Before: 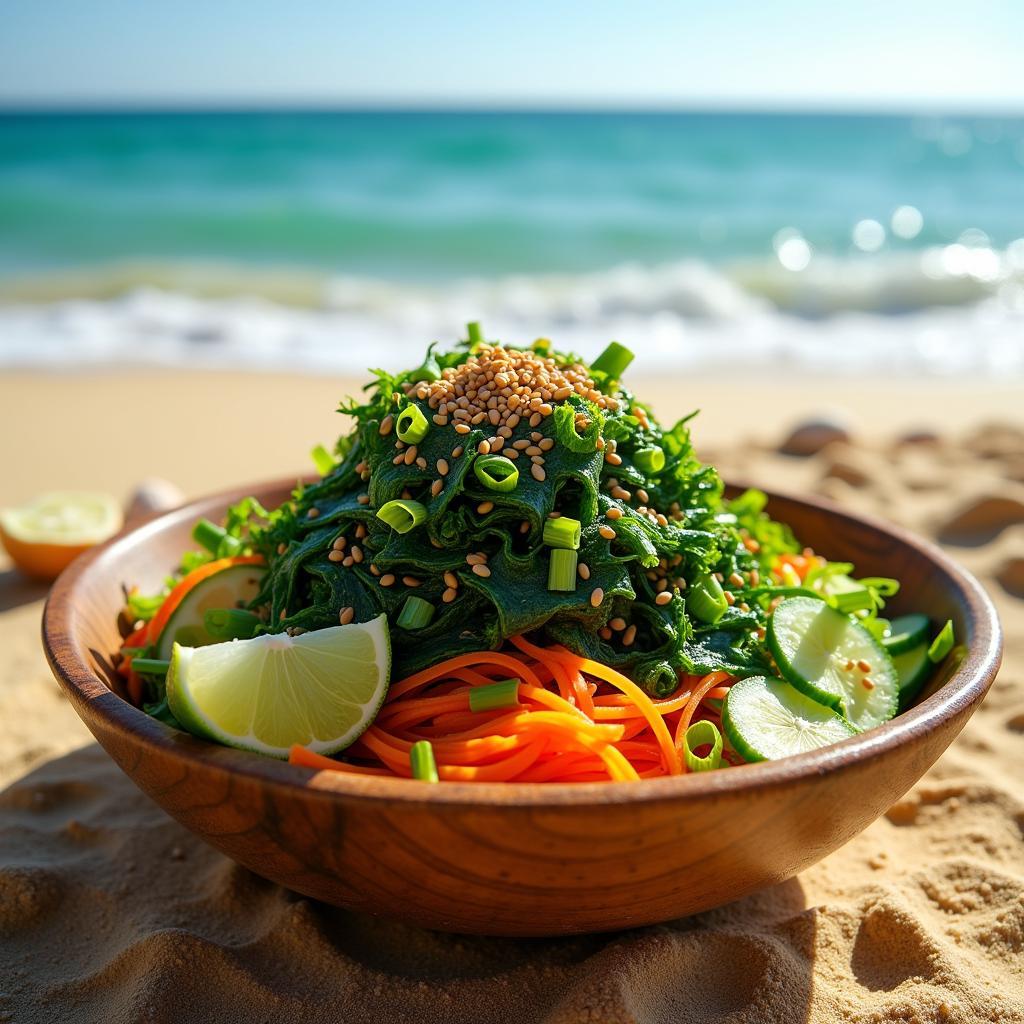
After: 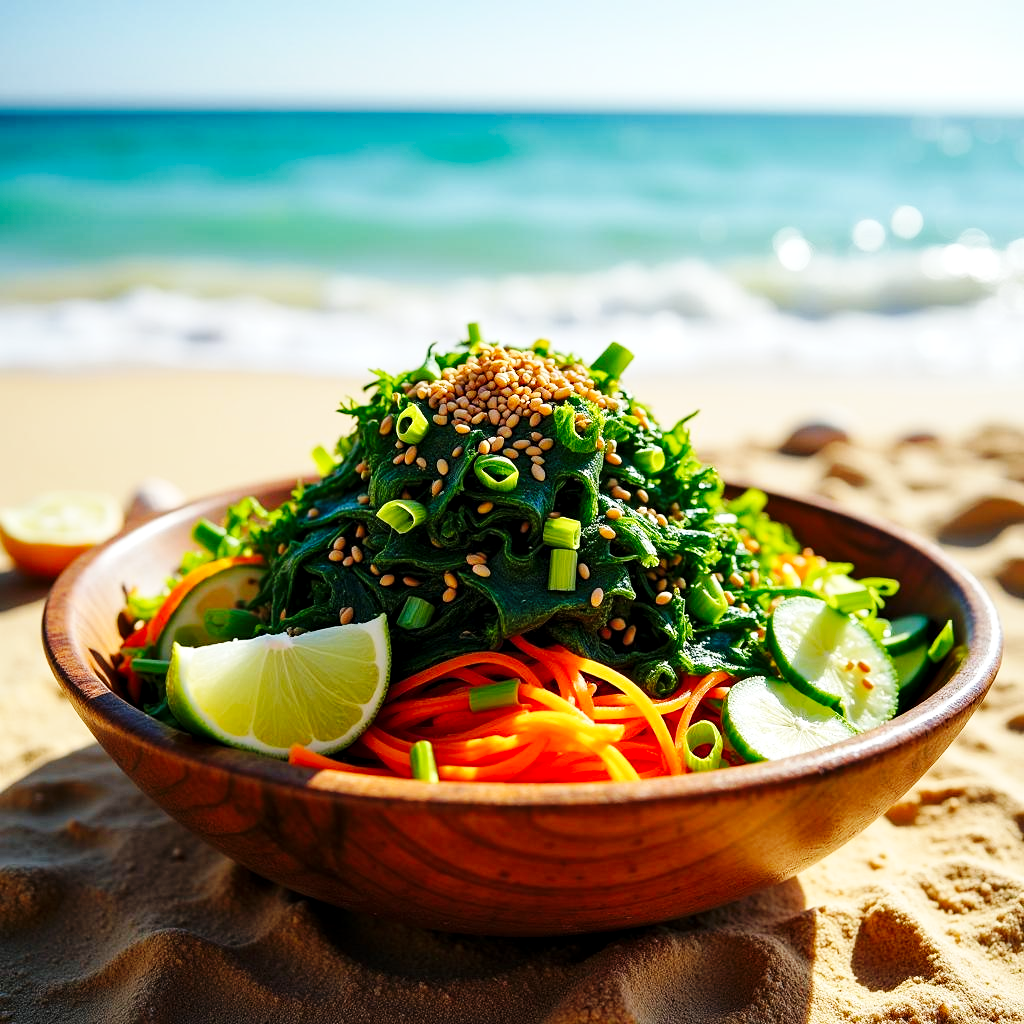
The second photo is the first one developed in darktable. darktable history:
base curve: curves: ch0 [(0, 0) (0.032, 0.025) (0.121, 0.166) (0.206, 0.329) (0.605, 0.79) (1, 1)], preserve colors none
contrast equalizer: octaves 7, y [[0.6 ×6], [0.55 ×6], [0 ×6], [0 ×6], [0 ×6]], mix 0.315
